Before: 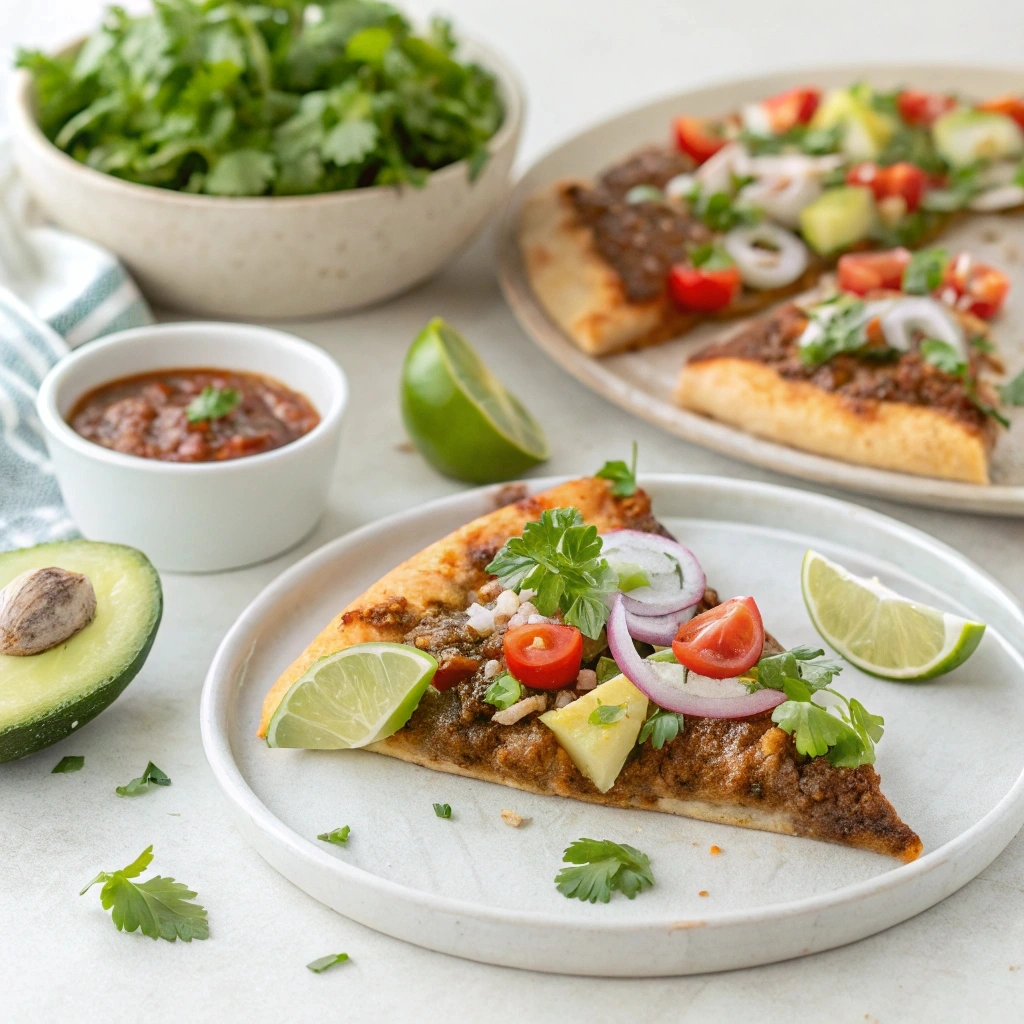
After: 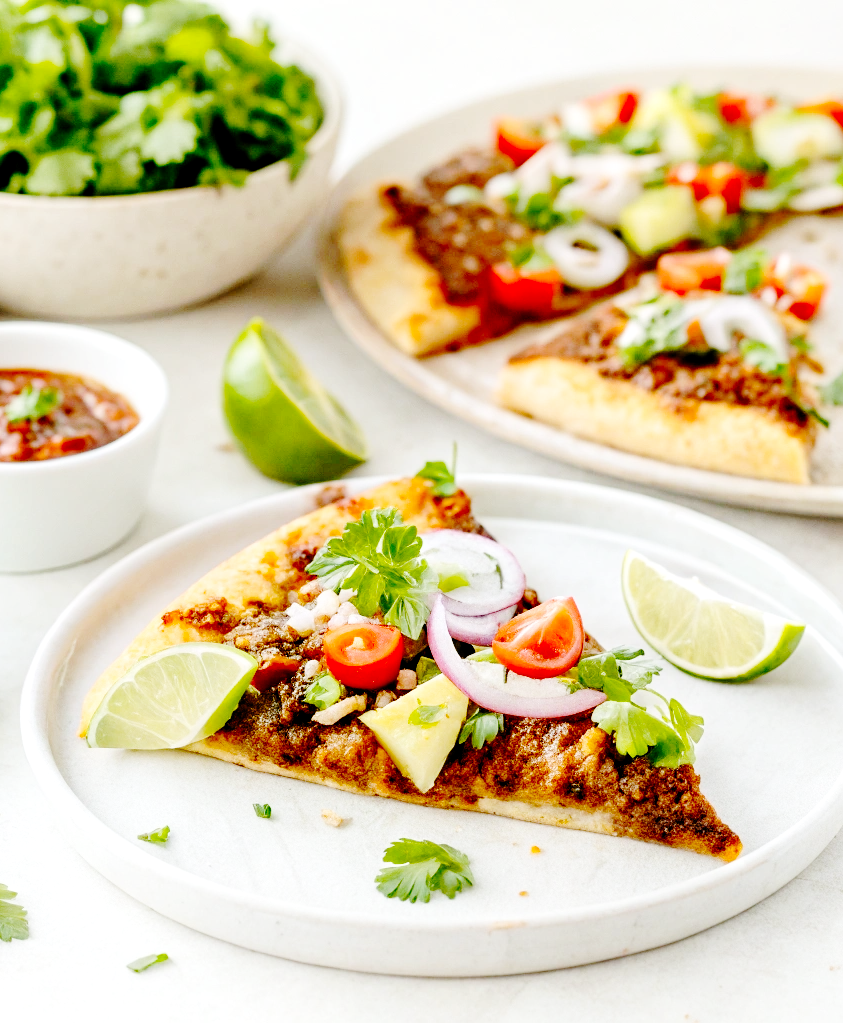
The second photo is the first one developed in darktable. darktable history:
levels: levels [0.016, 0.492, 0.969]
crop: left 17.582%, bottom 0.031%
base curve: curves: ch0 [(0, 0) (0.036, 0.01) (0.123, 0.254) (0.258, 0.504) (0.507, 0.748) (1, 1)], preserve colors none
